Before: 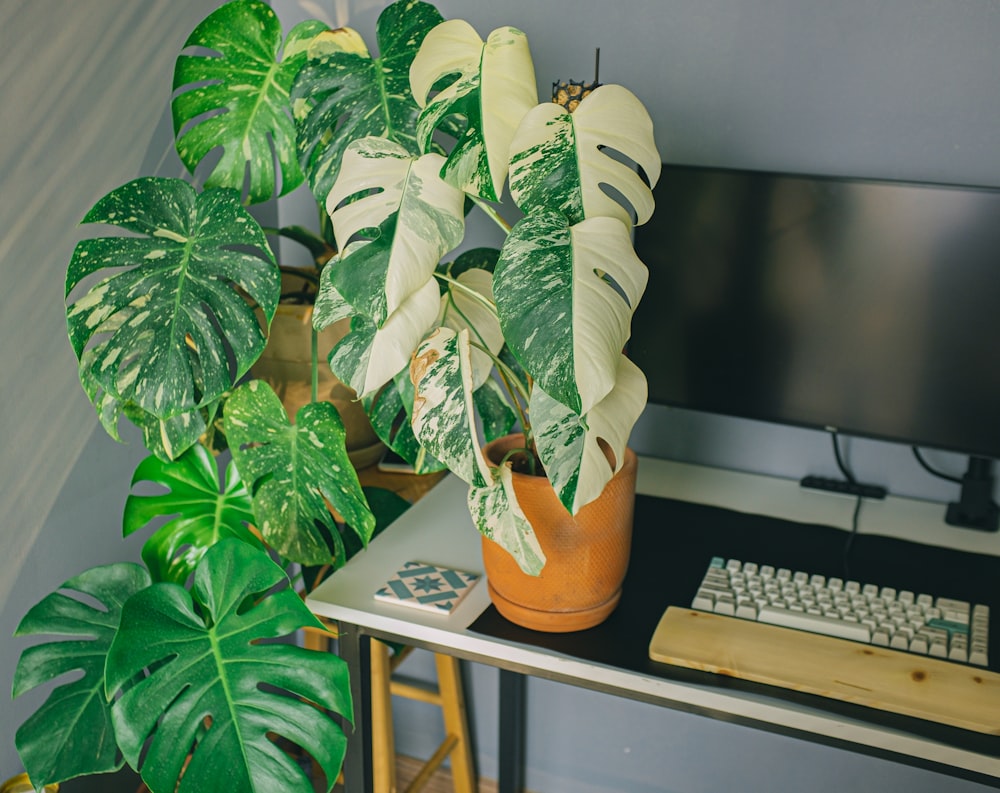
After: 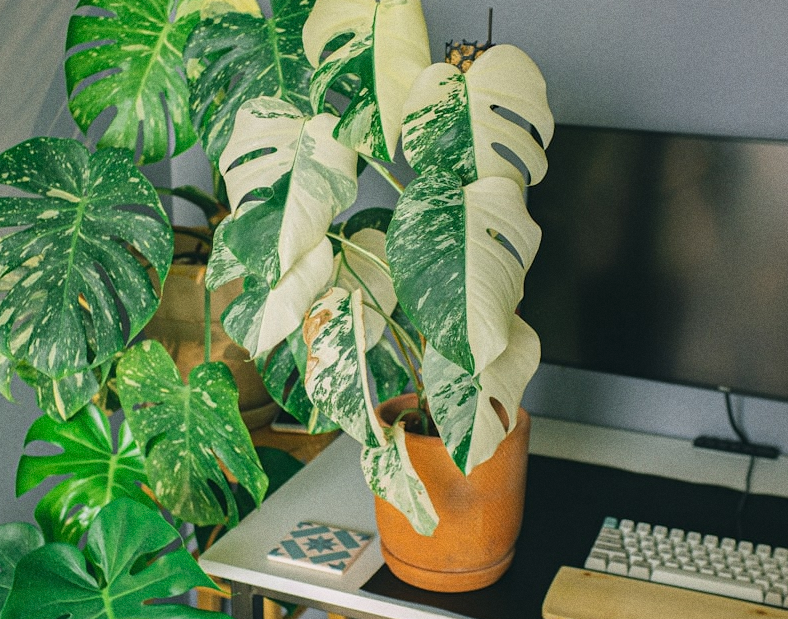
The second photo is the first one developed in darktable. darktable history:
grain: coarseness 0.09 ISO
exposure: exposure 0.078 EV, compensate highlight preservation false
crop and rotate: left 10.77%, top 5.1%, right 10.41%, bottom 16.76%
